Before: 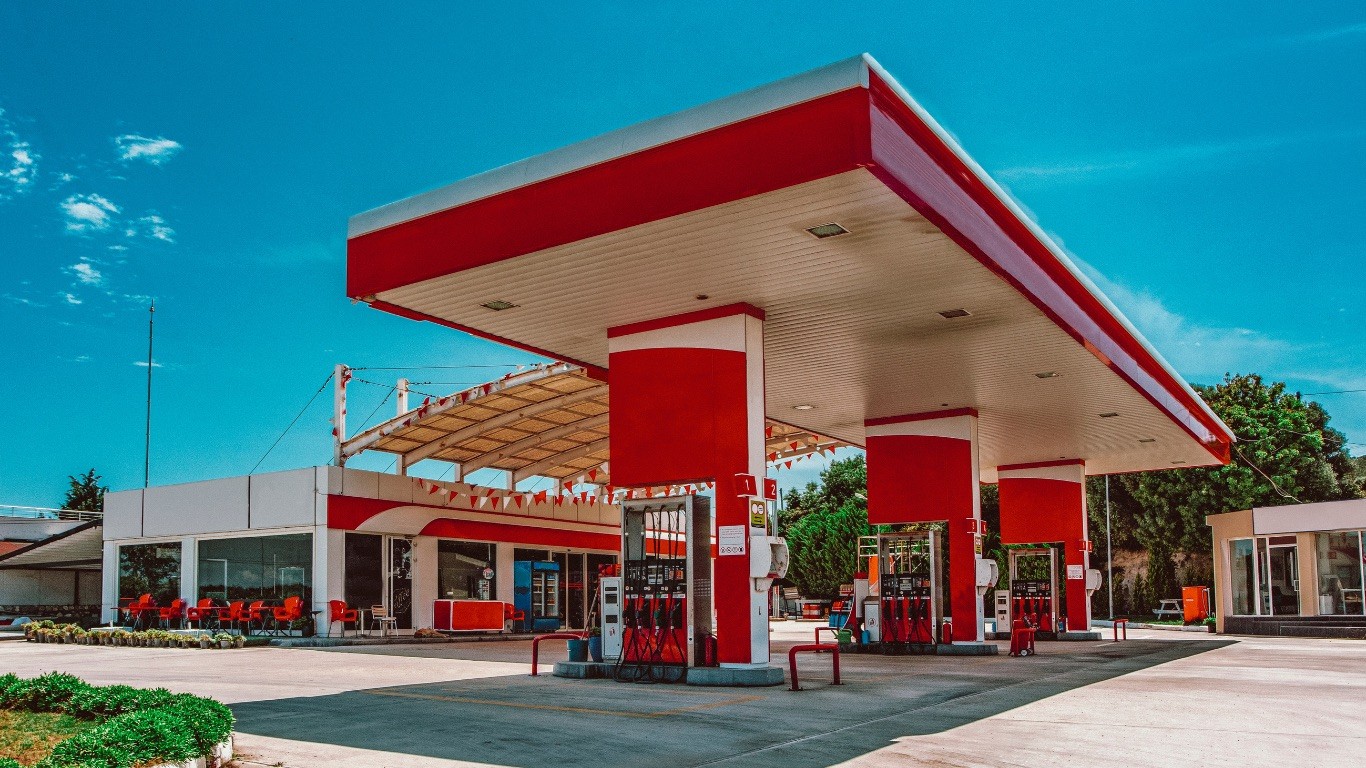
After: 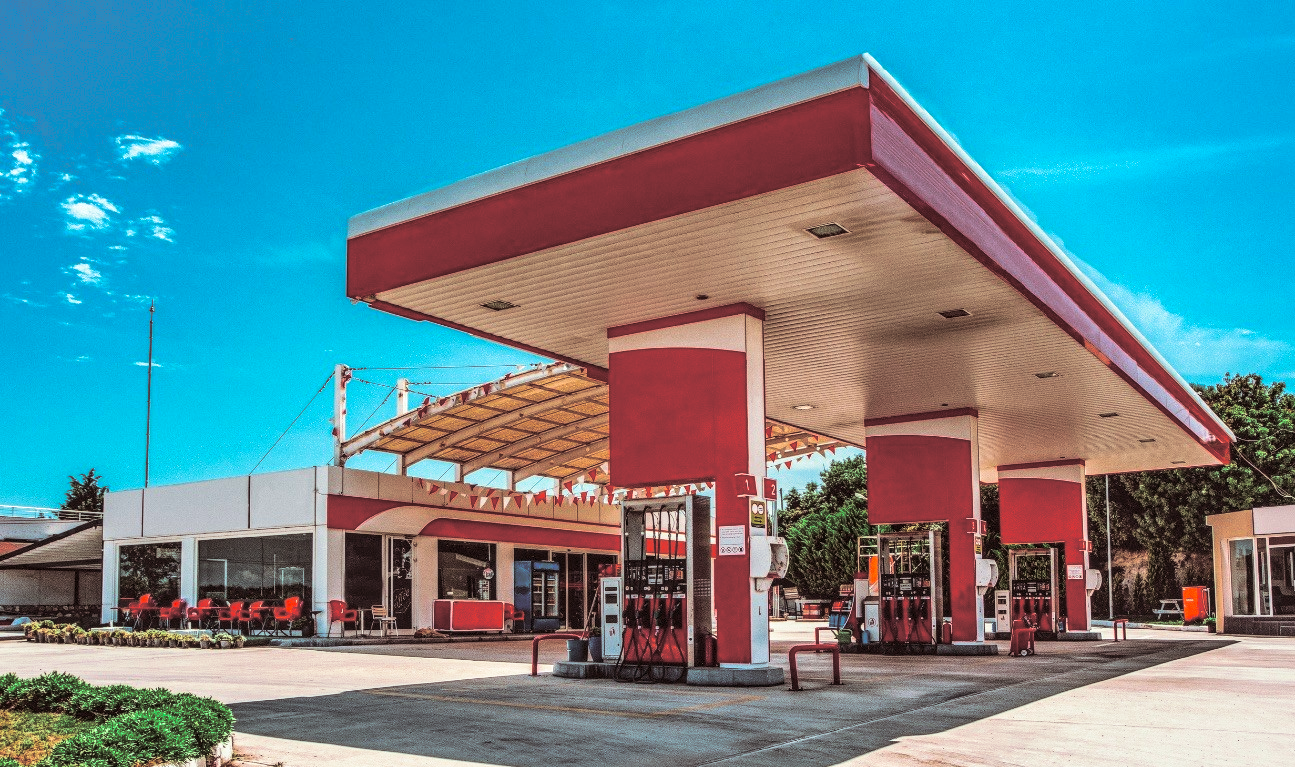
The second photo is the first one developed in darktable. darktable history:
crop and rotate: right 5.167%
contrast brightness saturation: contrast 0.2, brightness 0.16, saturation 0.22
split-toning: shadows › saturation 0.2
local contrast: on, module defaults
